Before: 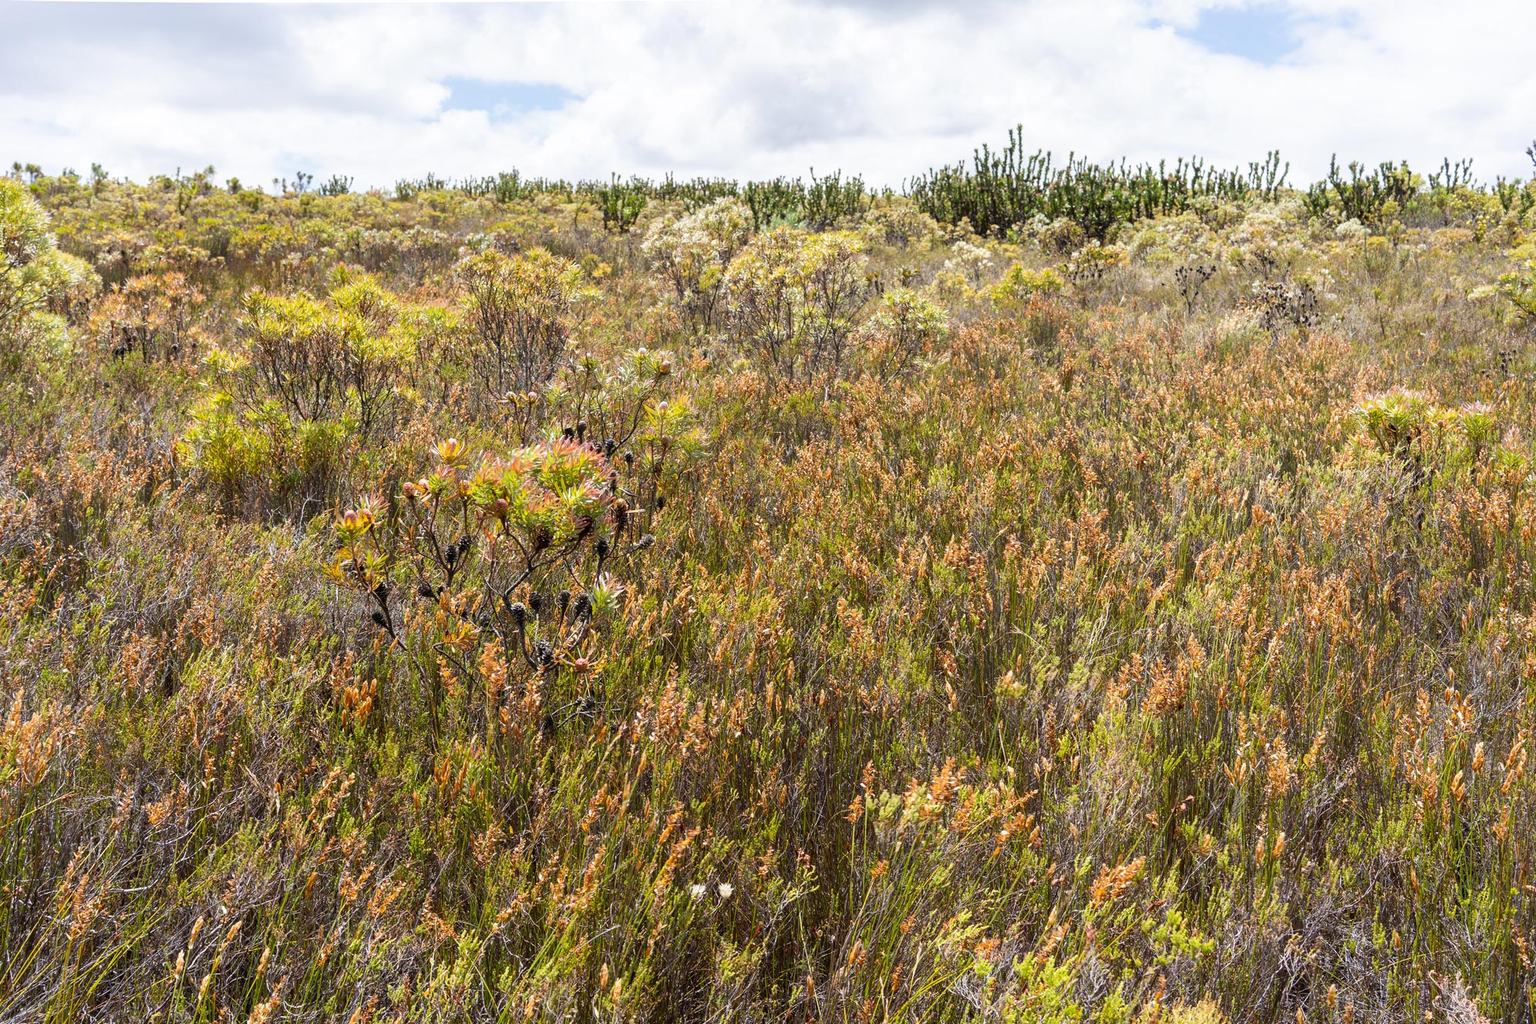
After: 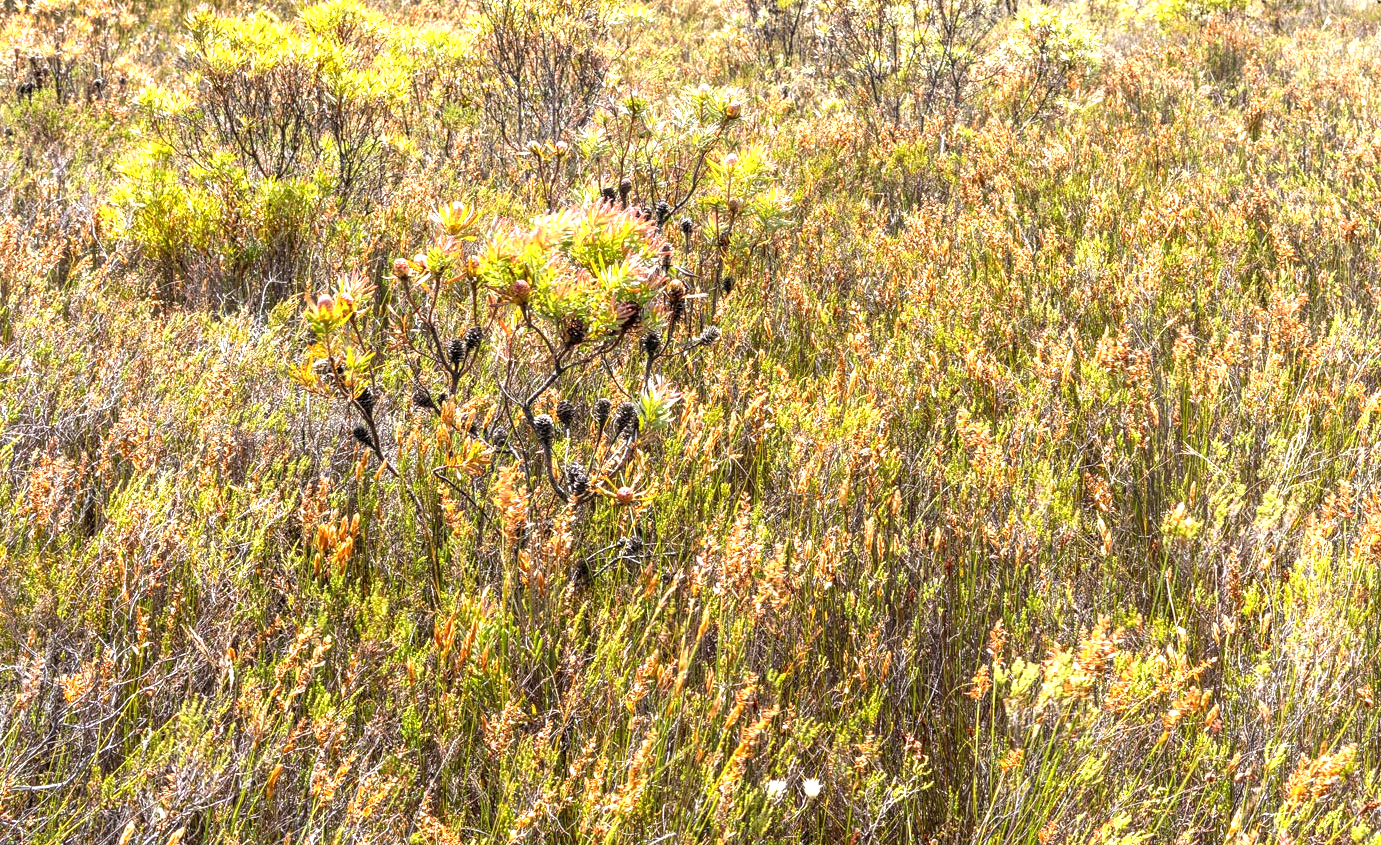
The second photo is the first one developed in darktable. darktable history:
exposure: exposure 1.061 EV, compensate highlight preservation false
local contrast: on, module defaults
crop: left 6.488%, top 27.668%, right 24.183%, bottom 8.656%
